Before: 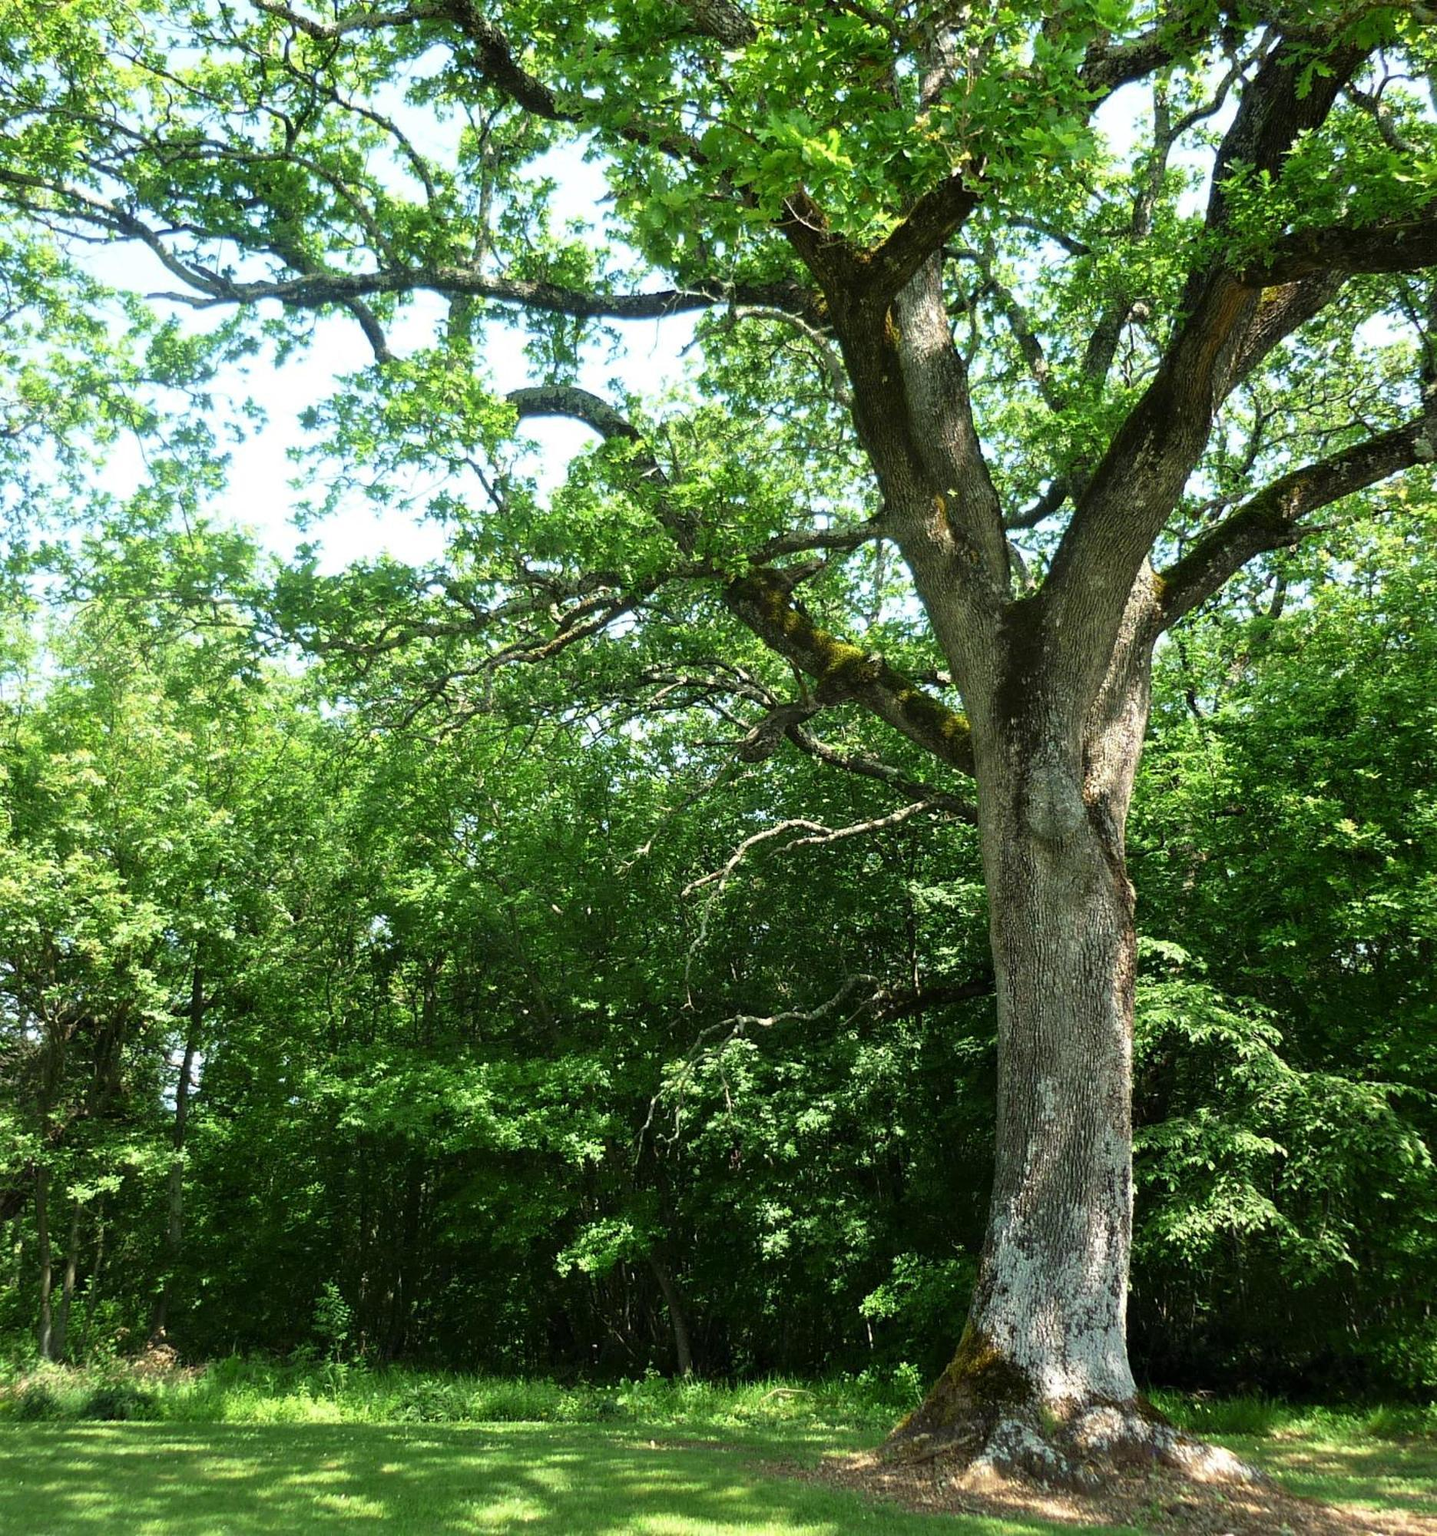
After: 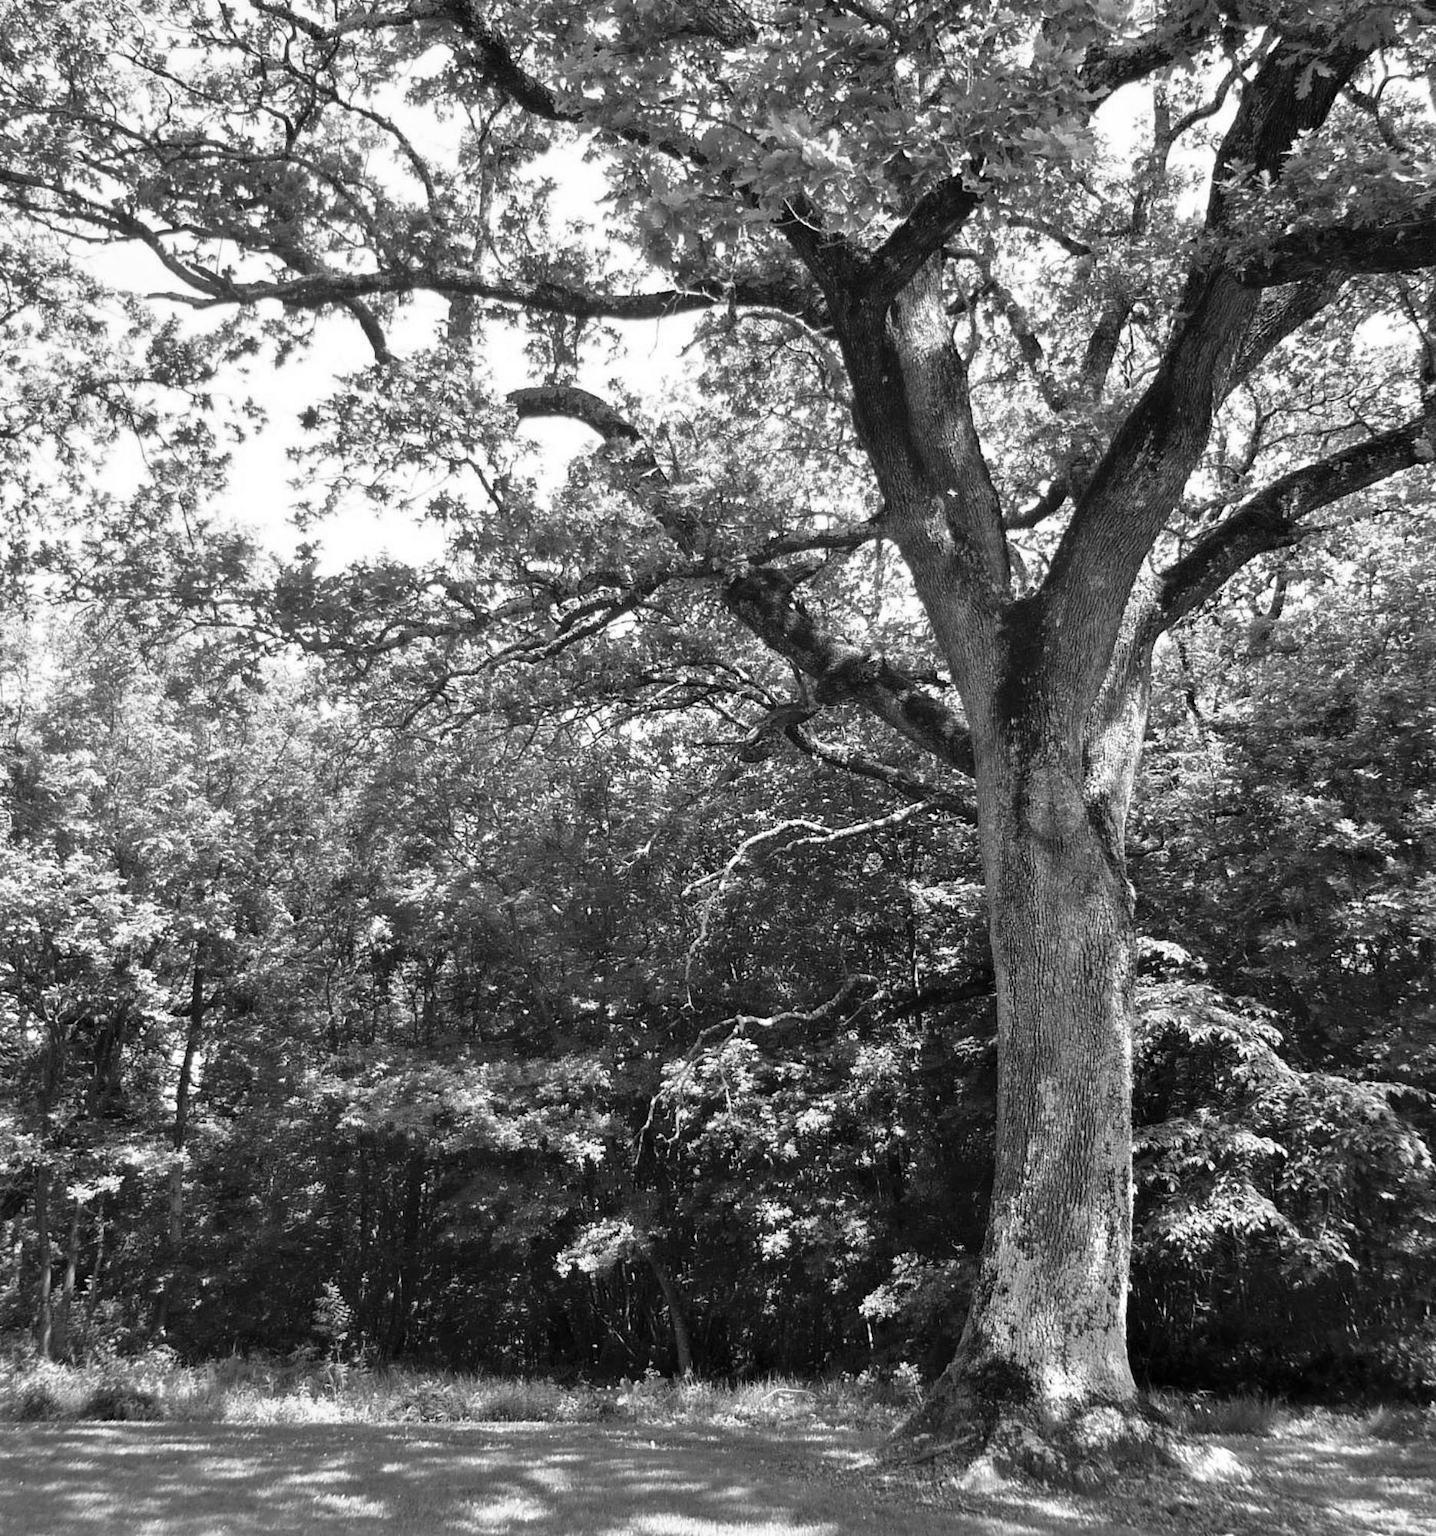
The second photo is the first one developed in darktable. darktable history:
color contrast: green-magenta contrast 0, blue-yellow contrast 0
shadows and highlights: soften with gaussian
tone equalizer: -8 EV 0.06 EV, smoothing diameter 25%, edges refinement/feathering 10, preserve details guided filter
